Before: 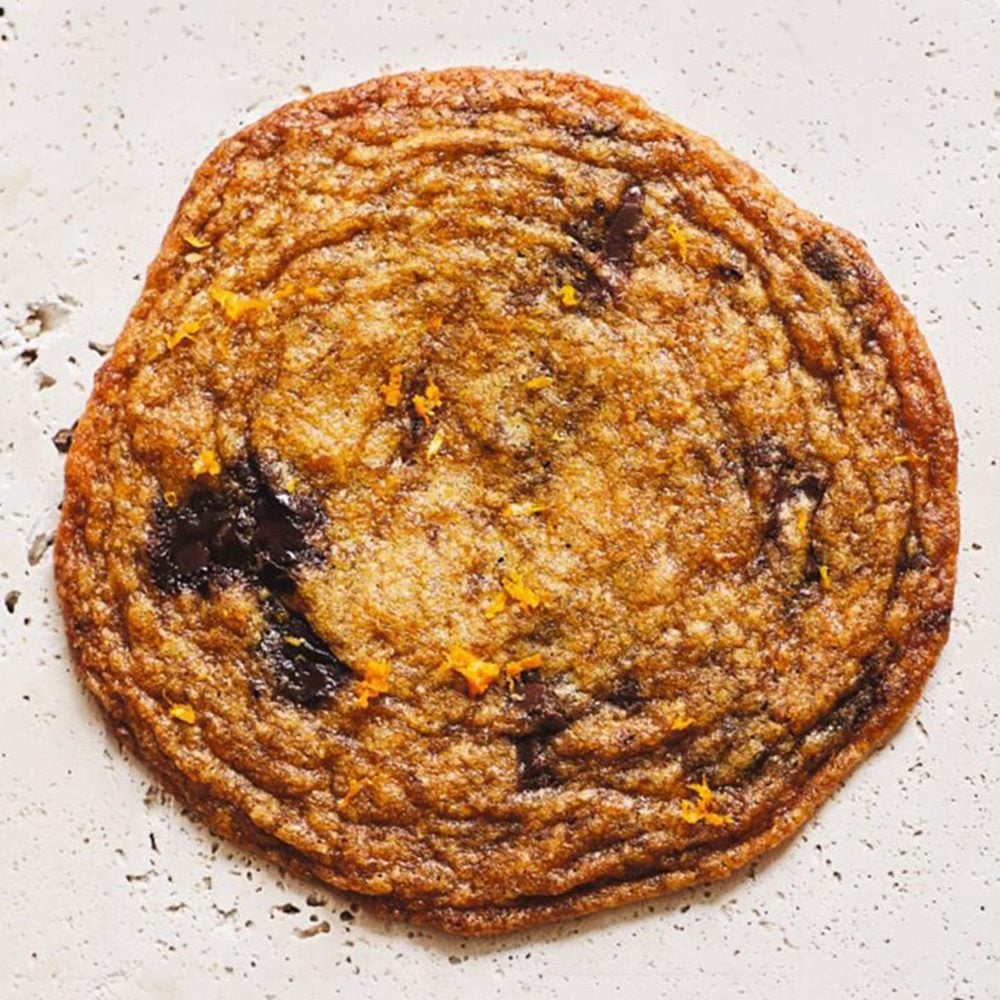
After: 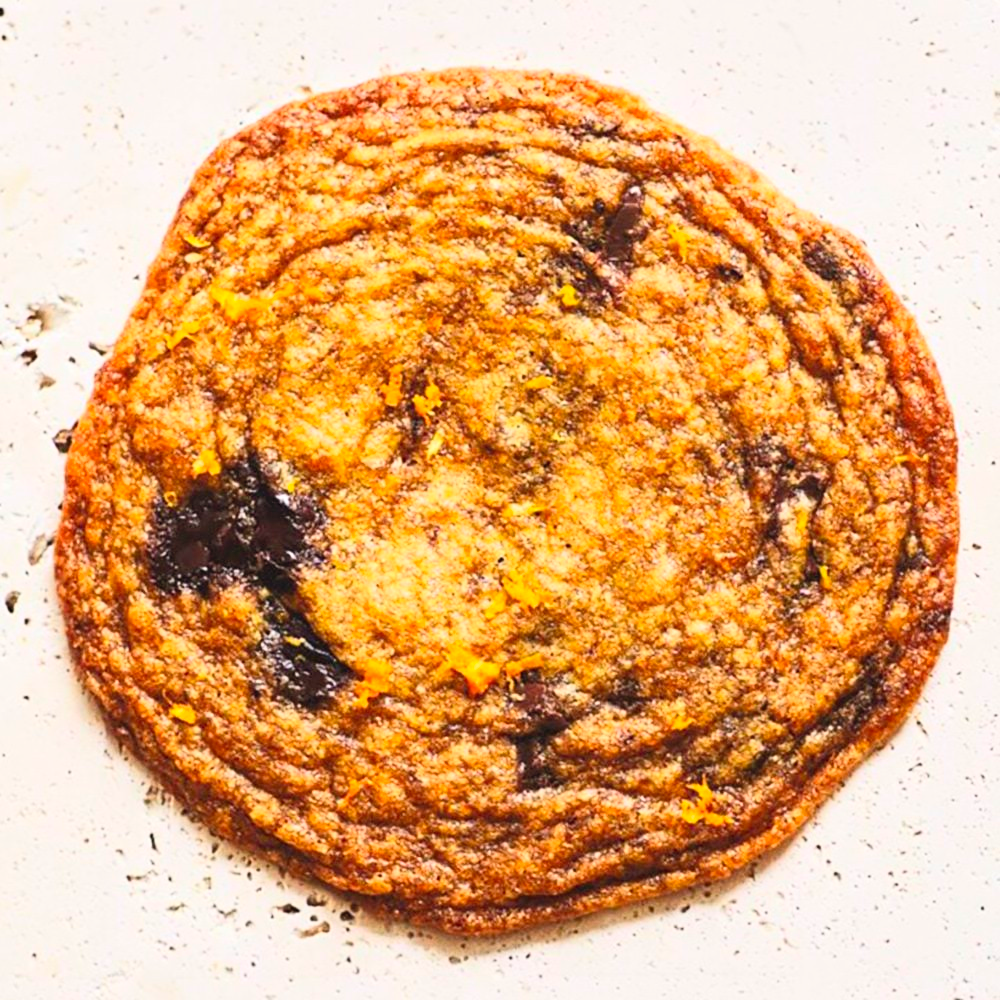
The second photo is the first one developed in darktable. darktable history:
contrast brightness saturation: contrast 0.243, brightness 0.249, saturation 0.375
